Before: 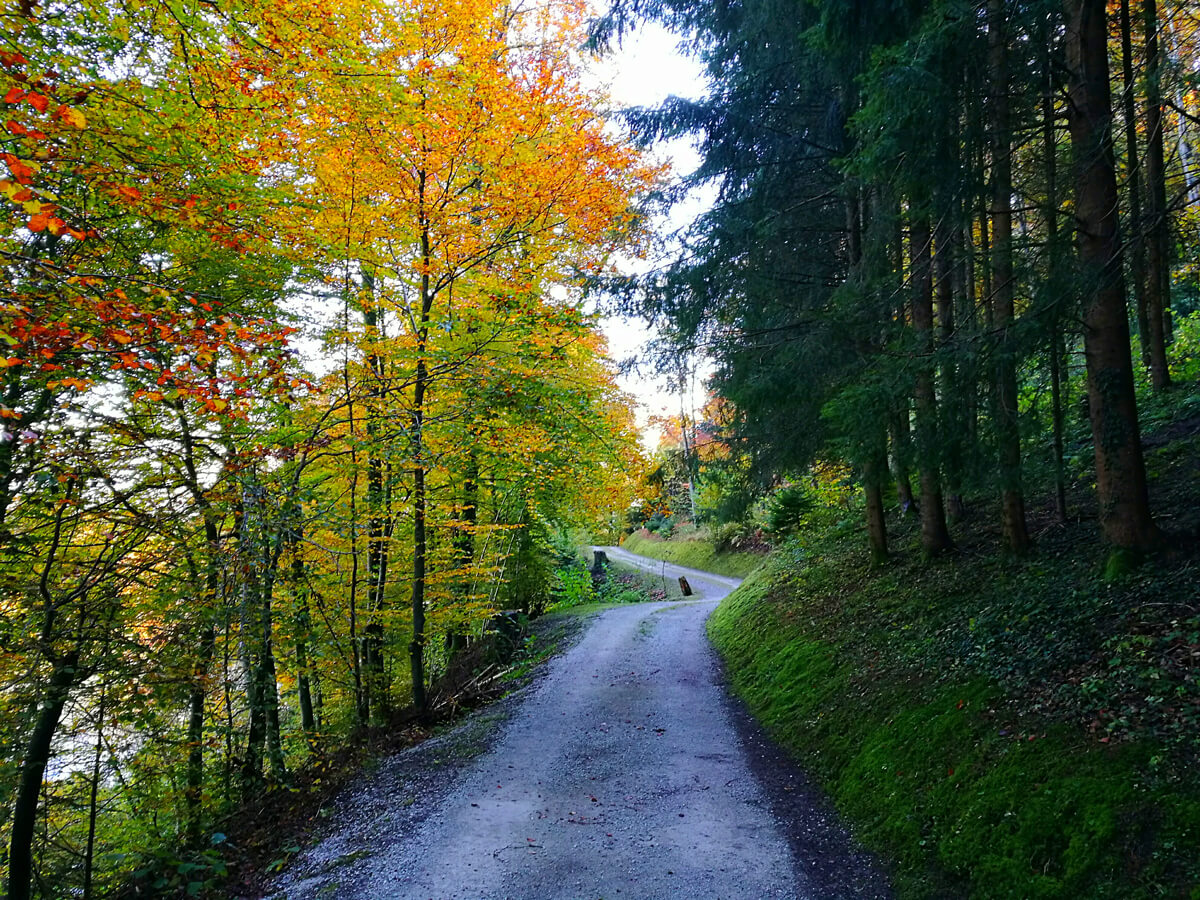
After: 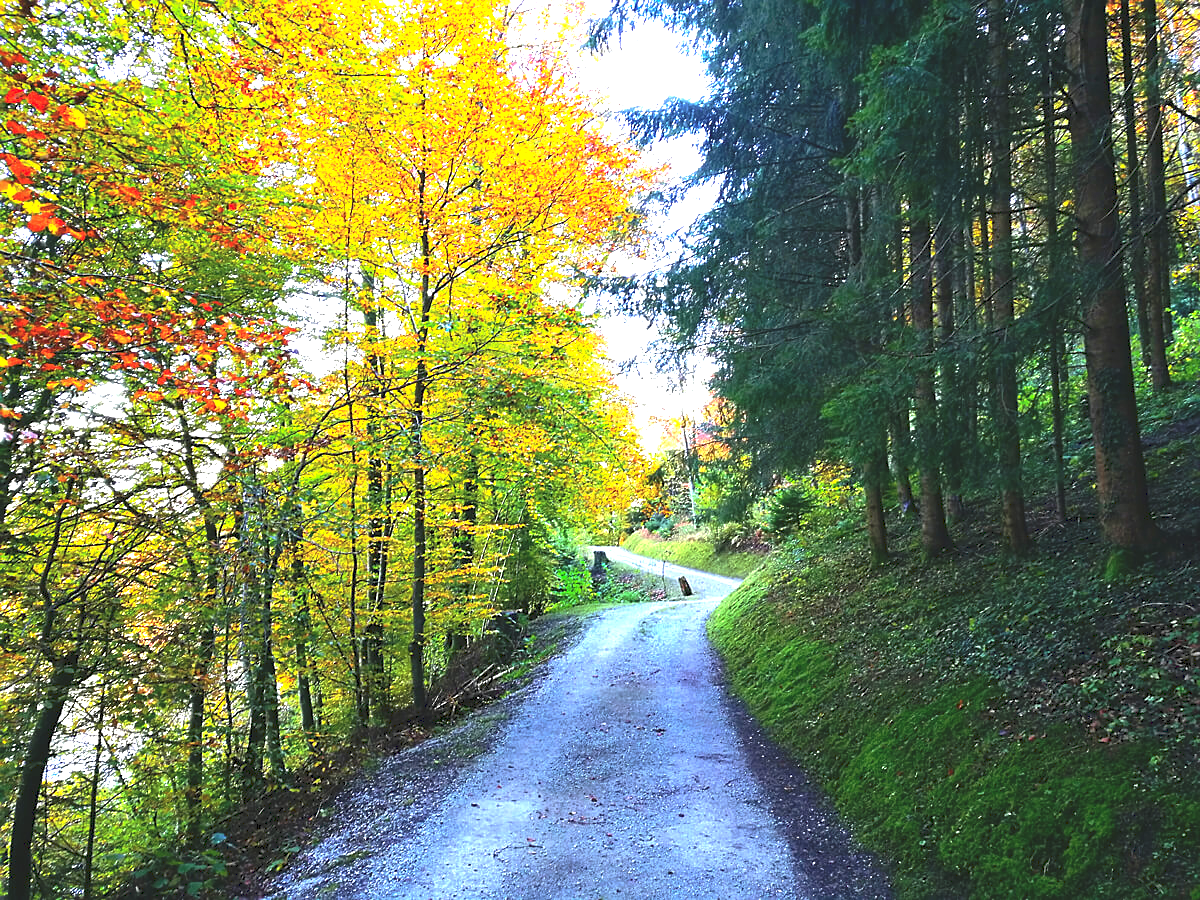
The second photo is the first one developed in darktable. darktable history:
sharpen: radius 1.252, amount 0.304, threshold 0.188
exposure: black level correction 0, exposure 1.538 EV, compensate highlight preservation false
tone curve: curves: ch0 [(0, 0) (0.003, 0.126) (0.011, 0.129) (0.025, 0.133) (0.044, 0.143) (0.069, 0.155) (0.1, 0.17) (0.136, 0.189) (0.177, 0.217) (0.224, 0.25) (0.277, 0.293) (0.335, 0.346) (0.399, 0.398) (0.468, 0.456) (0.543, 0.517) (0.623, 0.583) (0.709, 0.659) (0.801, 0.756) (0.898, 0.856) (1, 1)], preserve colors none
